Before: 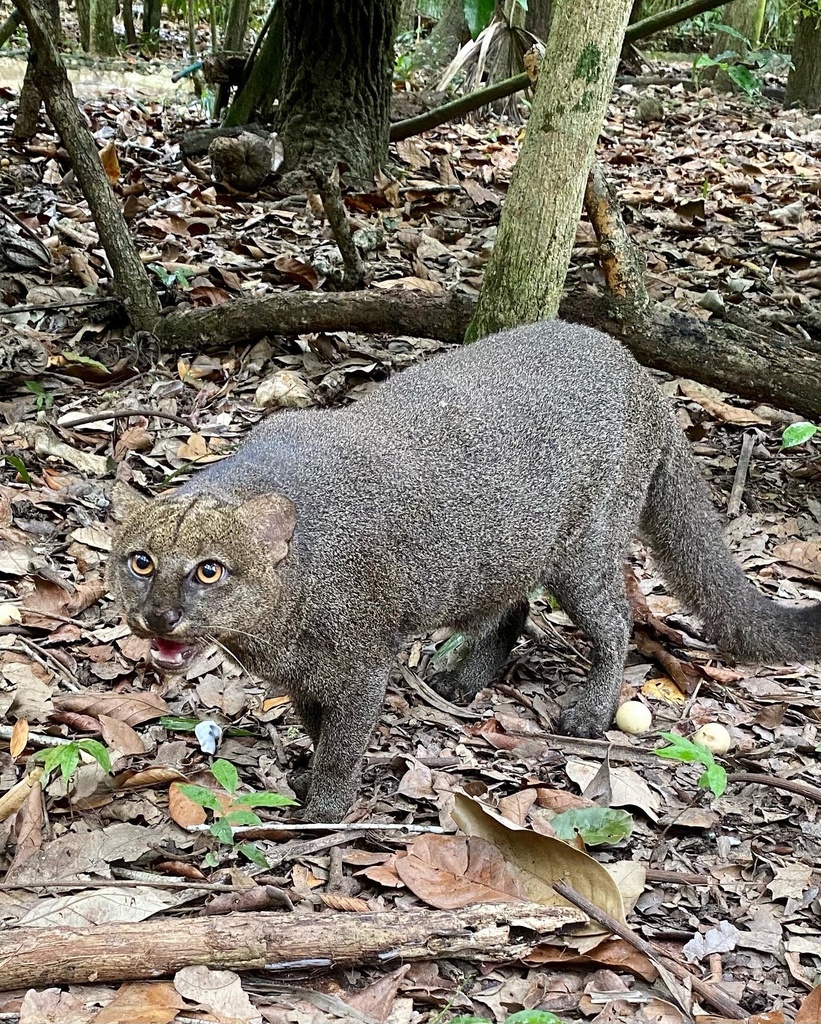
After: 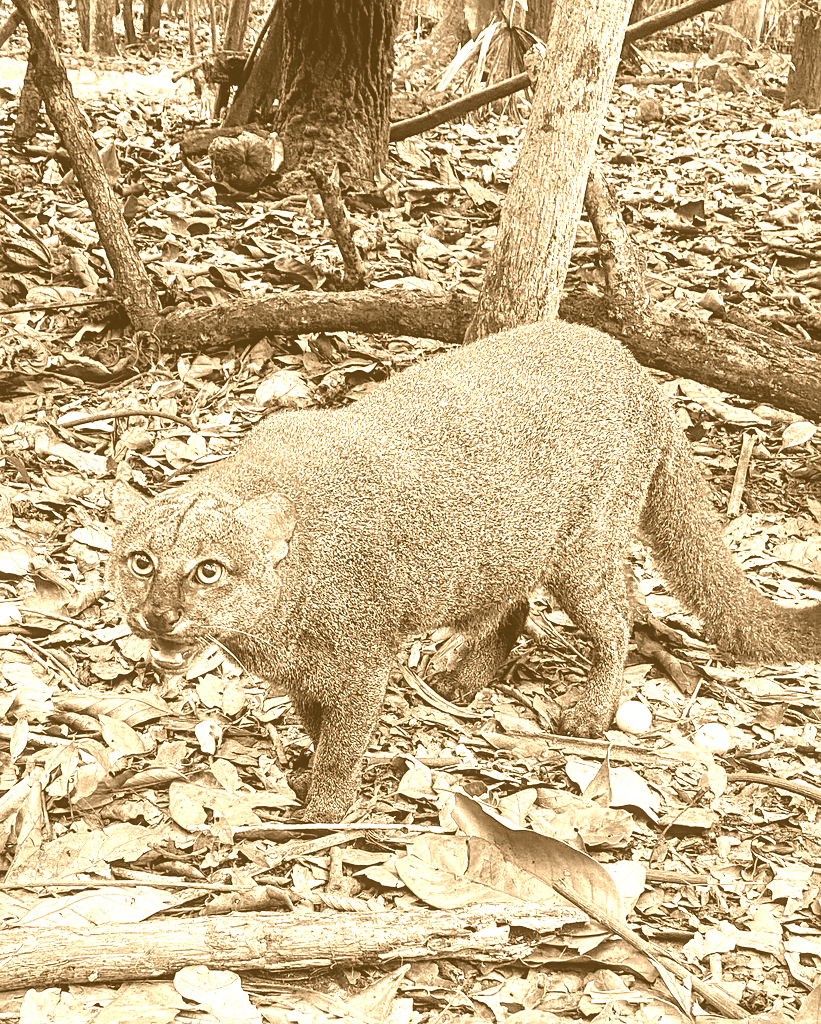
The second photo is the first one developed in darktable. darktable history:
color correction: saturation 0.3
white balance: red 1.138, green 0.996, blue 0.812
sharpen: amount 0.2
local contrast: on, module defaults
colorize: hue 28.8°, source mix 100%
